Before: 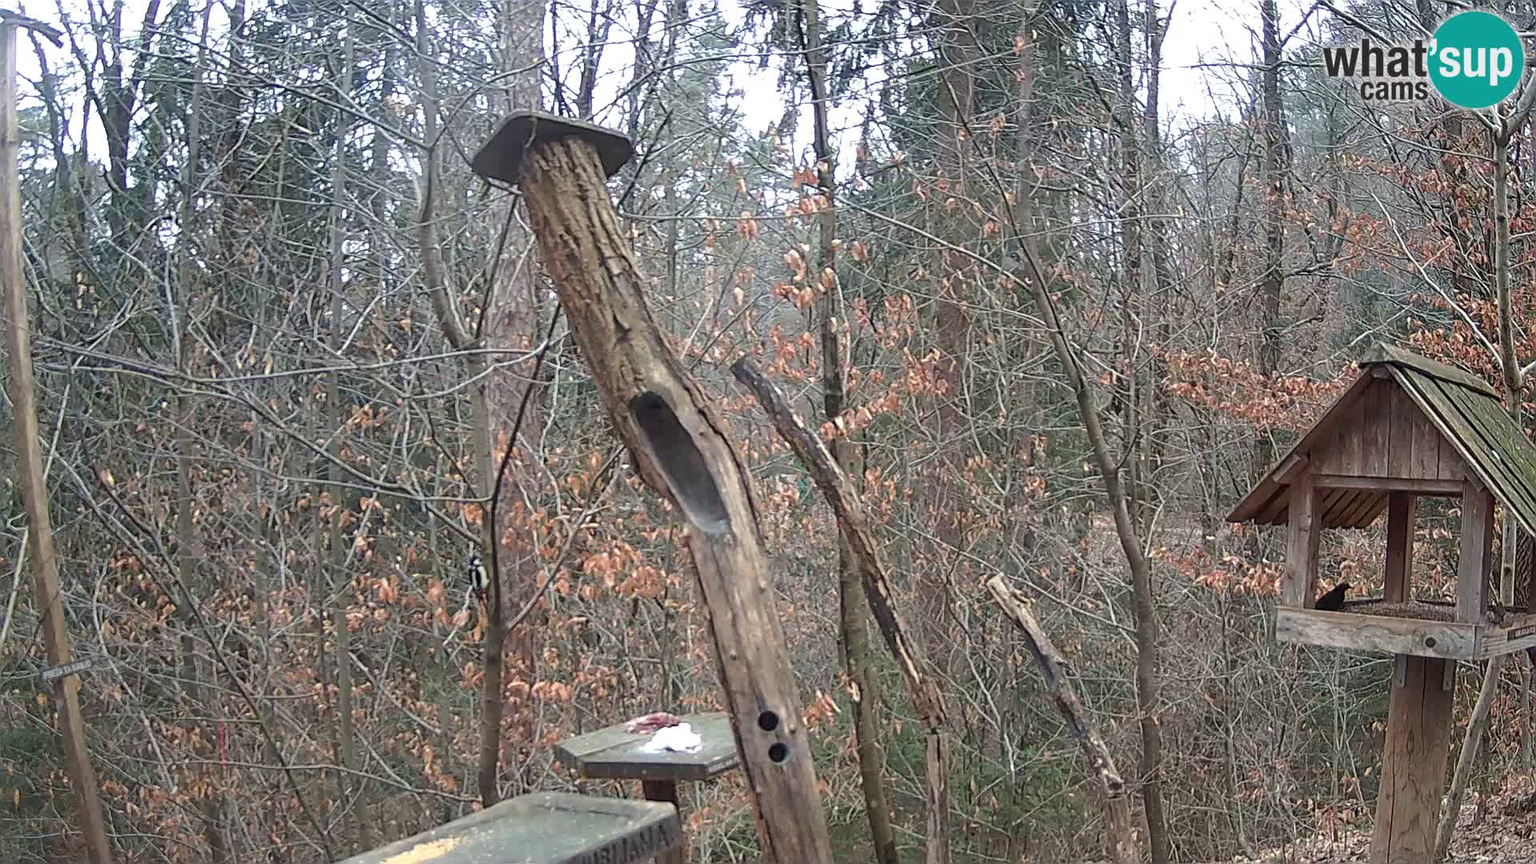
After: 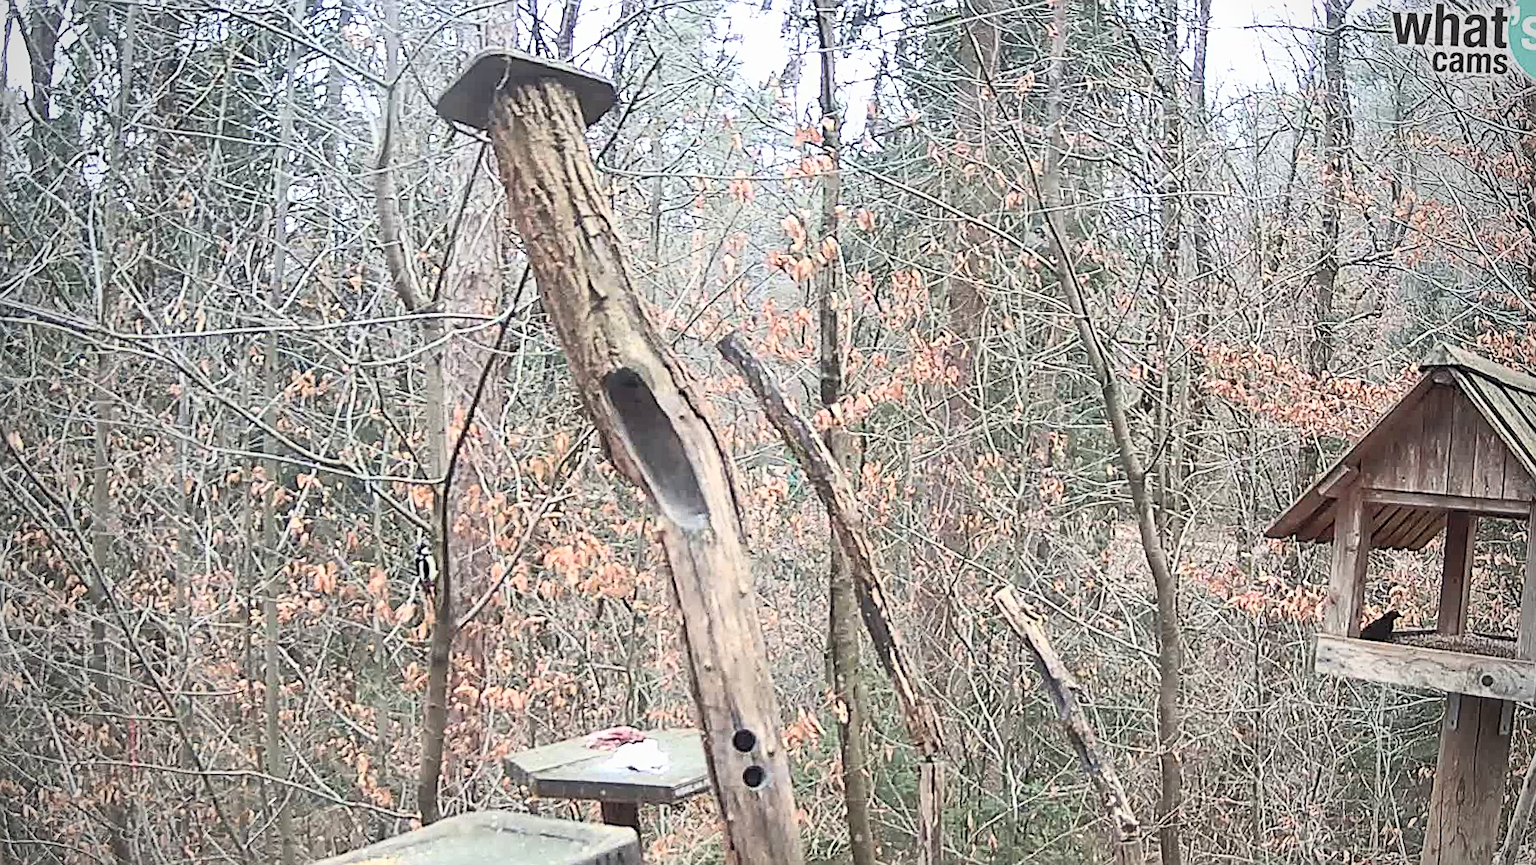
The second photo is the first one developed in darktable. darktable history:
contrast brightness saturation: contrast 0.393, brightness 0.517
vignetting: on, module defaults
sharpen: amount 0.584
crop and rotate: angle -2.15°, left 3.131%, top 3.952%, right 1.506%, bottom 0.561%
local contrast: mode bilateral grid, contrast 99, coarseness 100, detail 90%, midtone range 0.2
